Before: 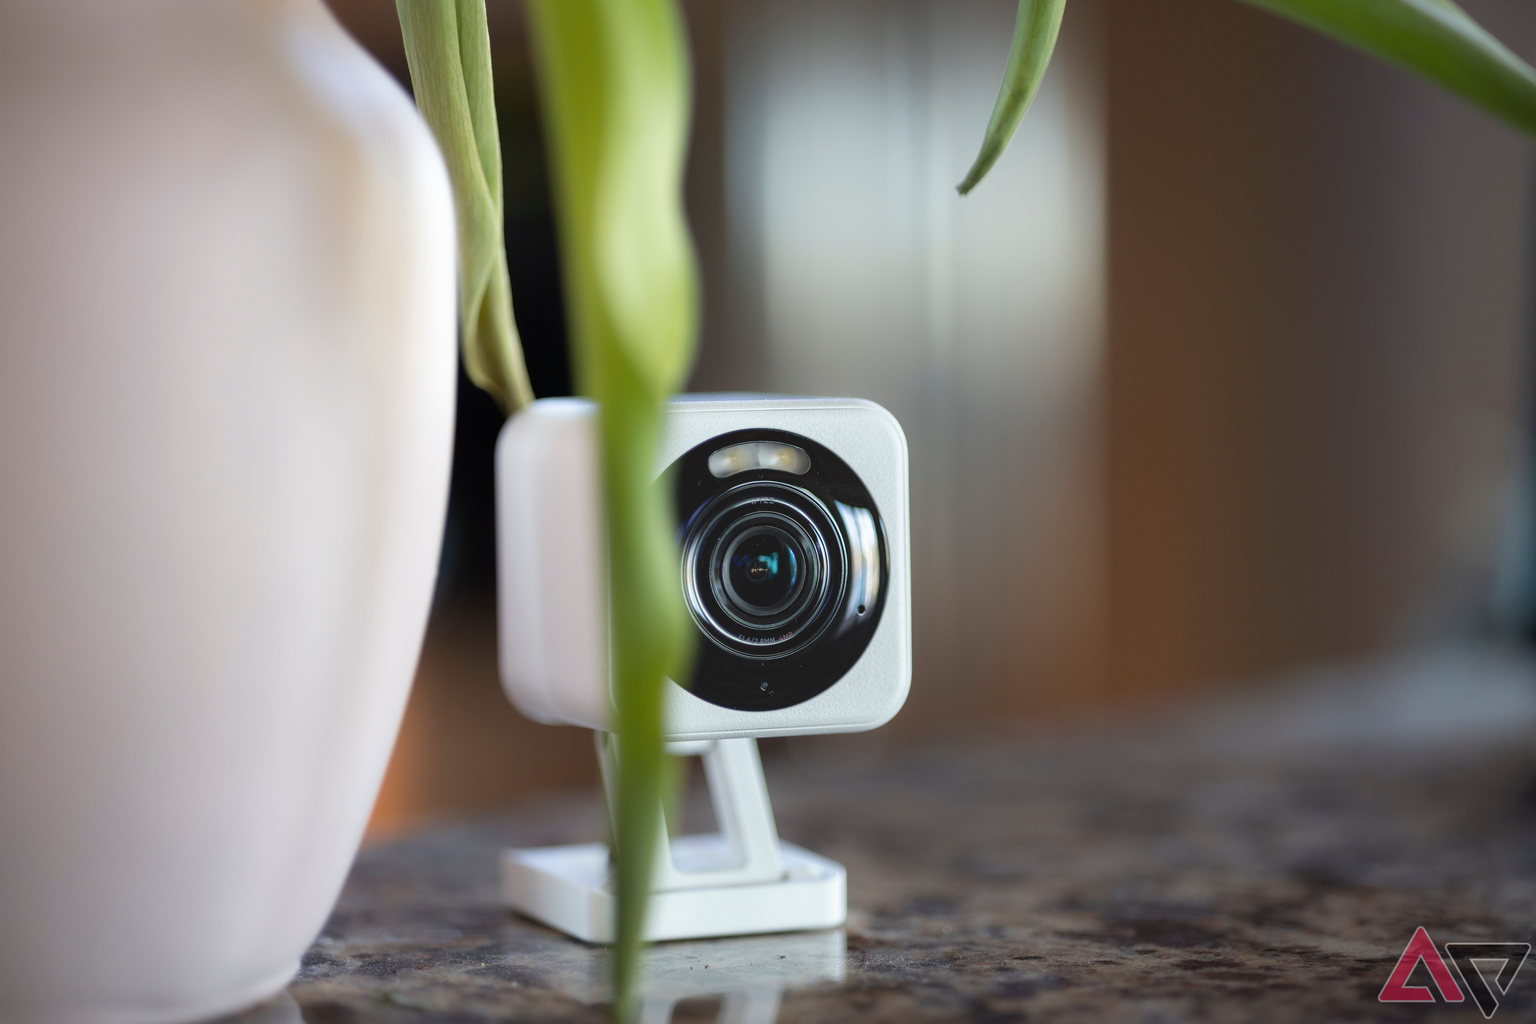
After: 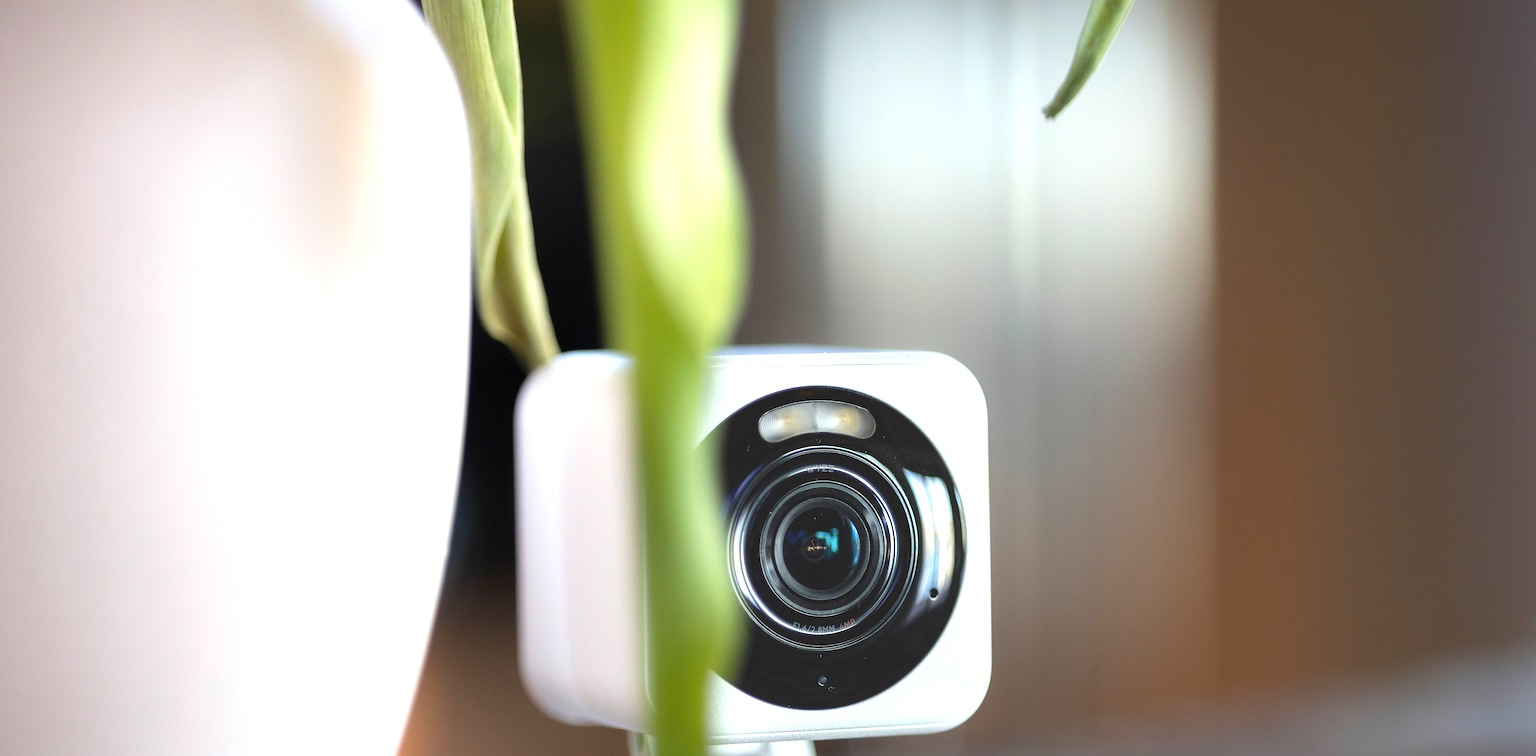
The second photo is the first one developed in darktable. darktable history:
crop: left 3.015%, top 8.969%, right 9.647%, bottom 26.457%
exposure: exposure 0.74 EV, compensate highlight preservation false
